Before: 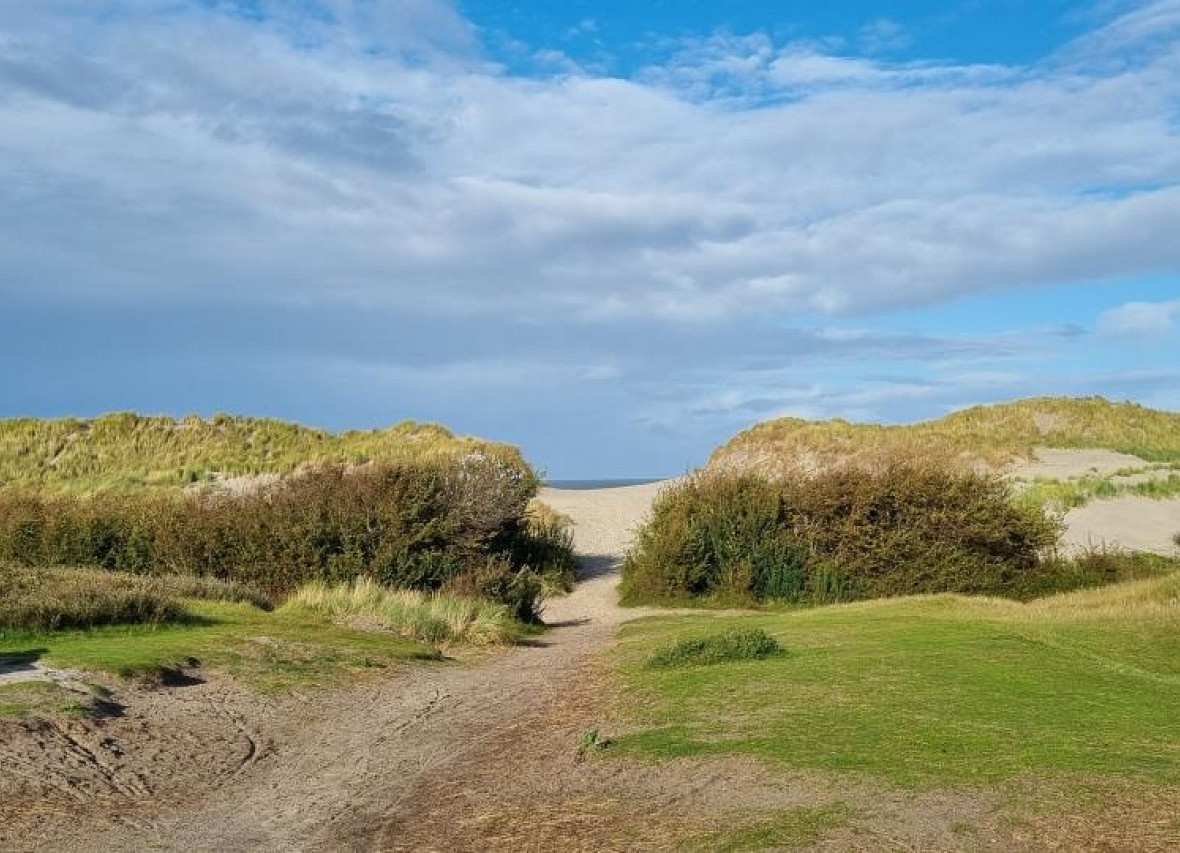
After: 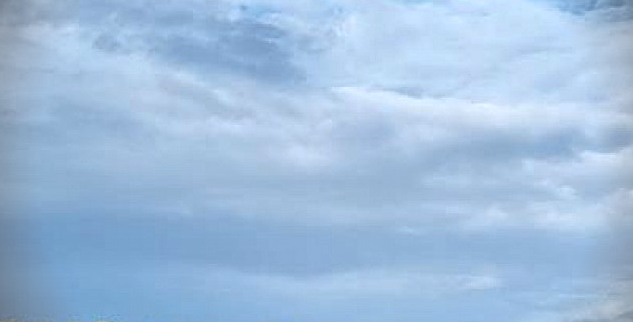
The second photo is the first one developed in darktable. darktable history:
levels: levels [0.052, 0.496, 0.908]
sharpen: on, module defaults
vignetting: fall-off start 88.03%, fall-off radius 24.9%
crop: left 10.121%, top 10.631%, right 36.218%, bottom 51.526%
